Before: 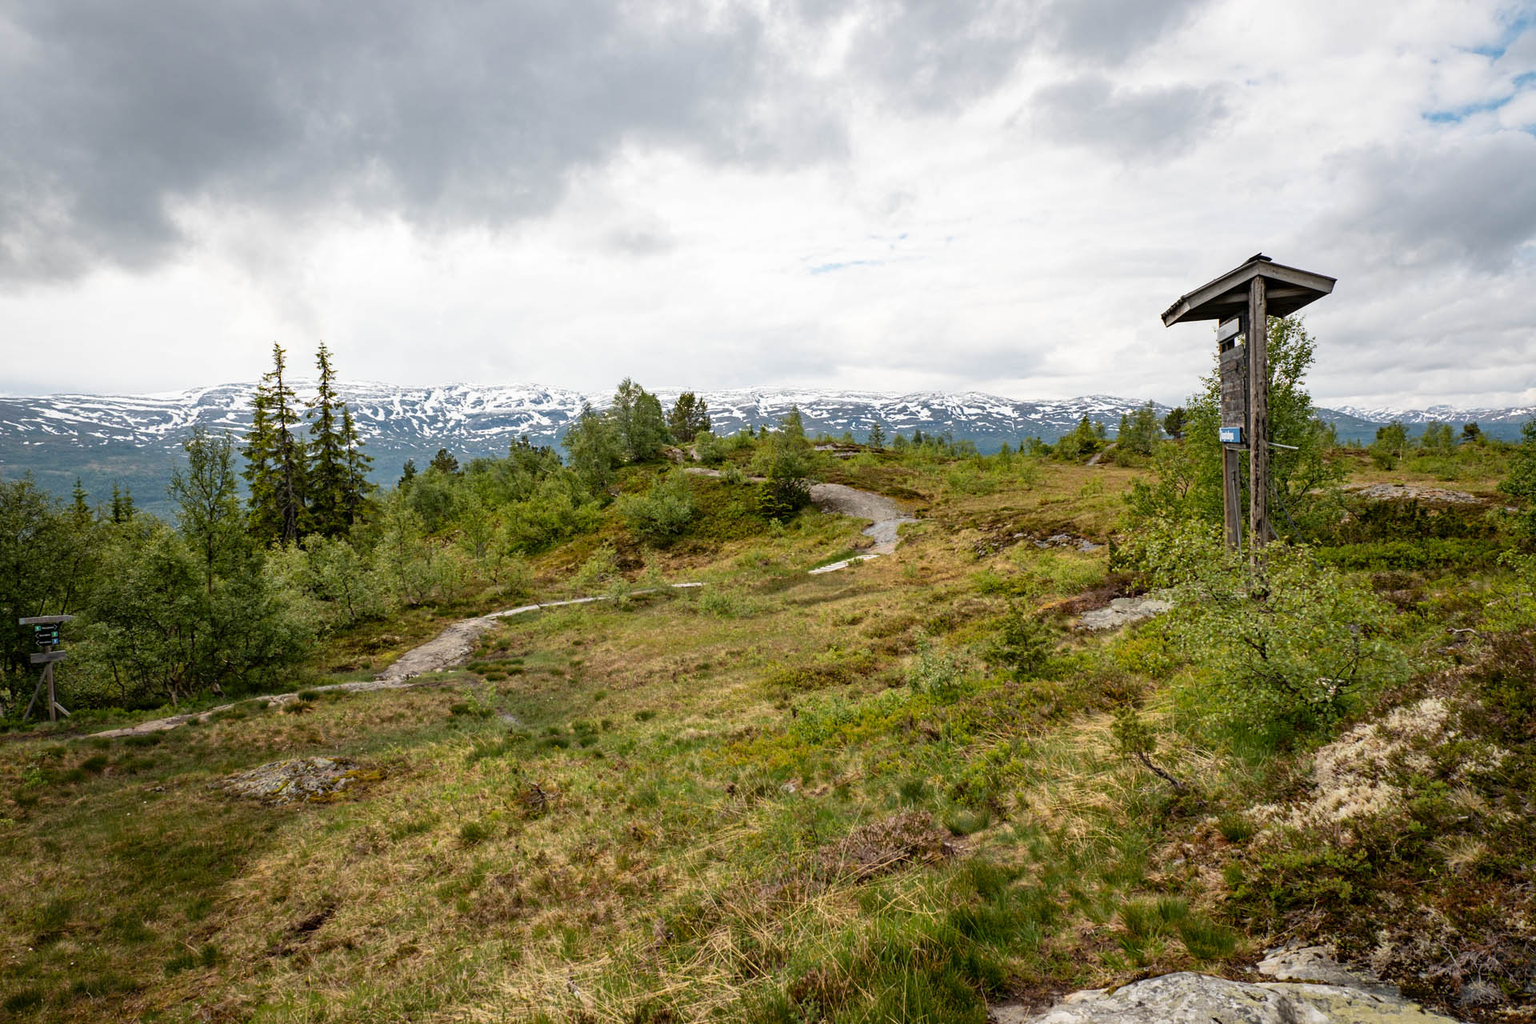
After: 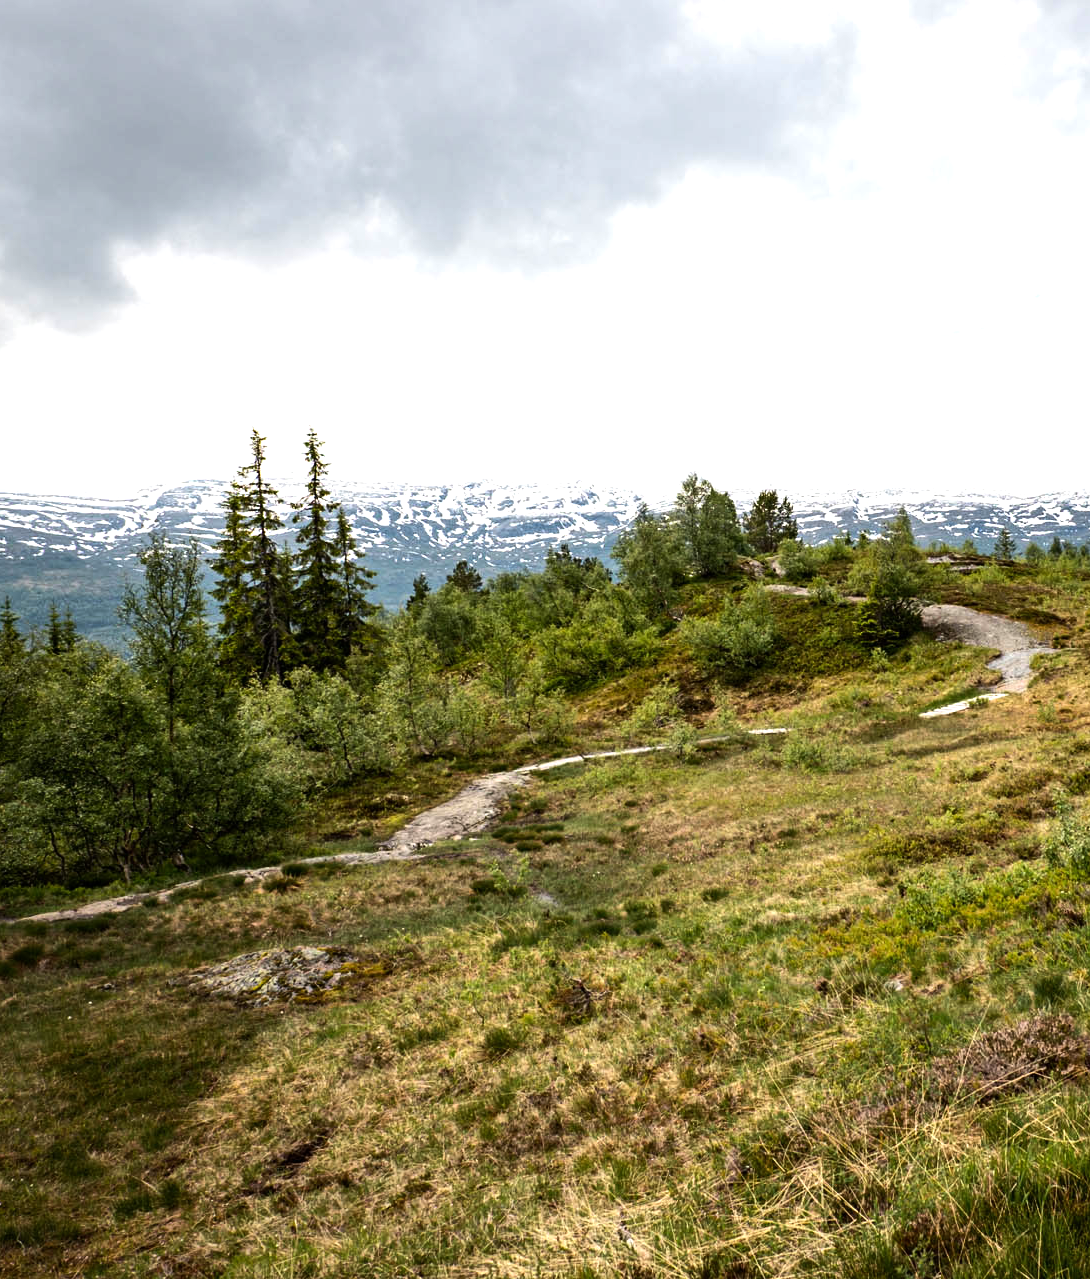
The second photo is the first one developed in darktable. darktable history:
crop: left 4.744%, right 38.469%
tone equalizer: -8 EV -0.789 EV, -7 EV -0.727 EV, -6 EV -0.581 EV, -5 EV -0.421 EV, -3 EV 0.367 EV, -2 EV 0.6 EV, -1 EV 0.68 EV, +0 EV 0.747 EV, edges refinement/feathering 500, mask exposure compensation -1.57 EV, preserve details no
